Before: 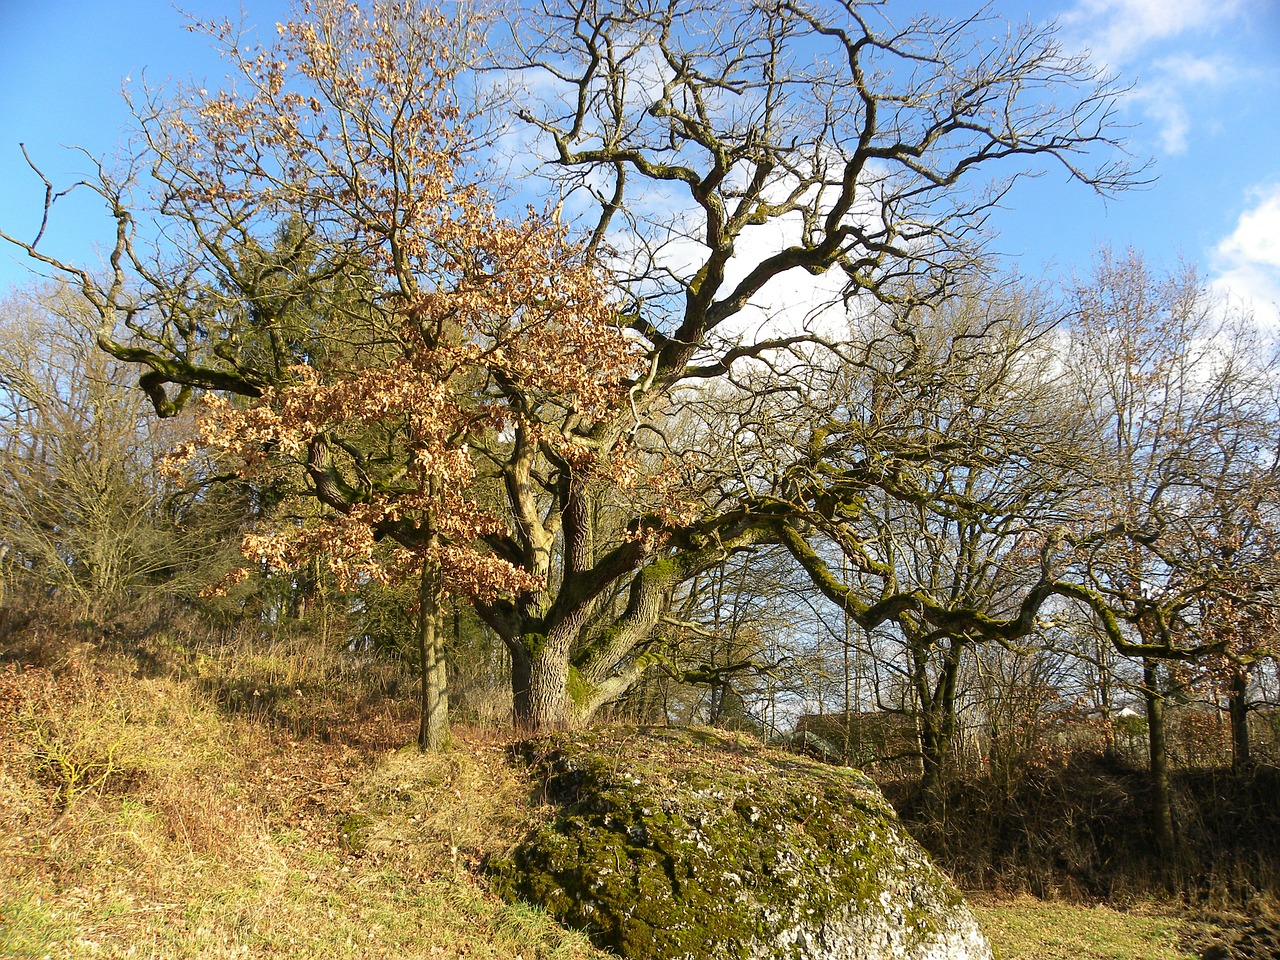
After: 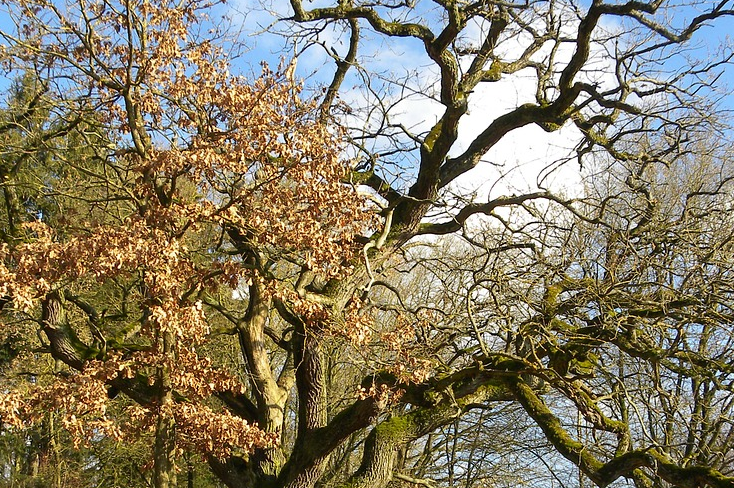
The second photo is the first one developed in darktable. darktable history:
crop: left 20.792%, top 14.984%, right 21.813%, bottom 34.102%
